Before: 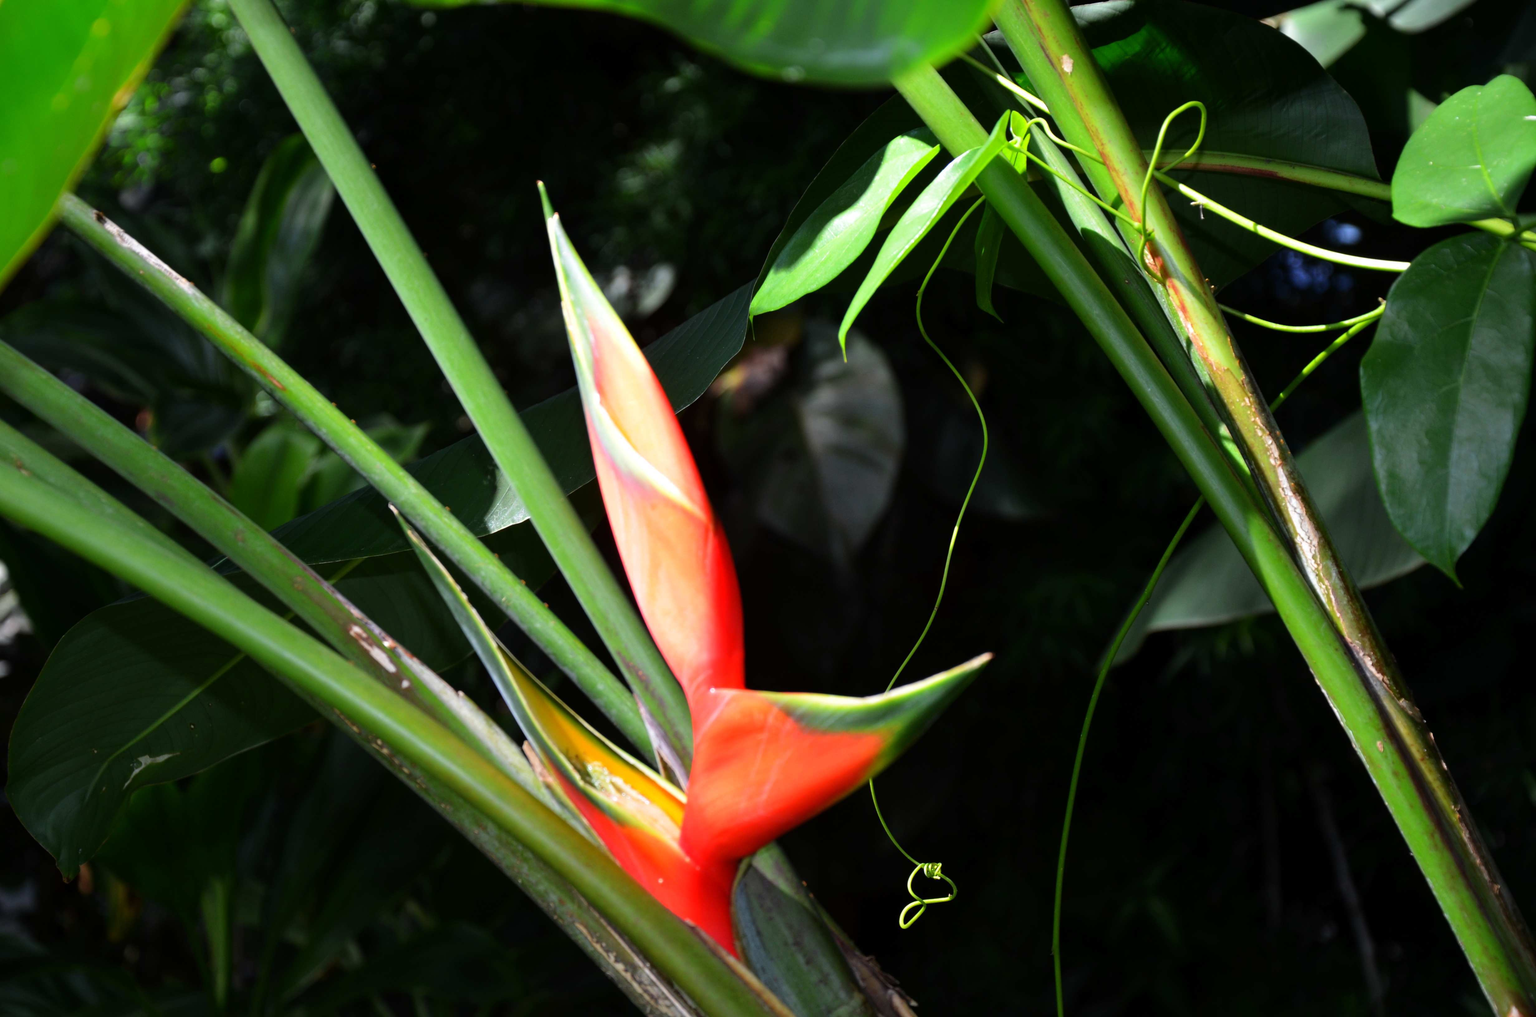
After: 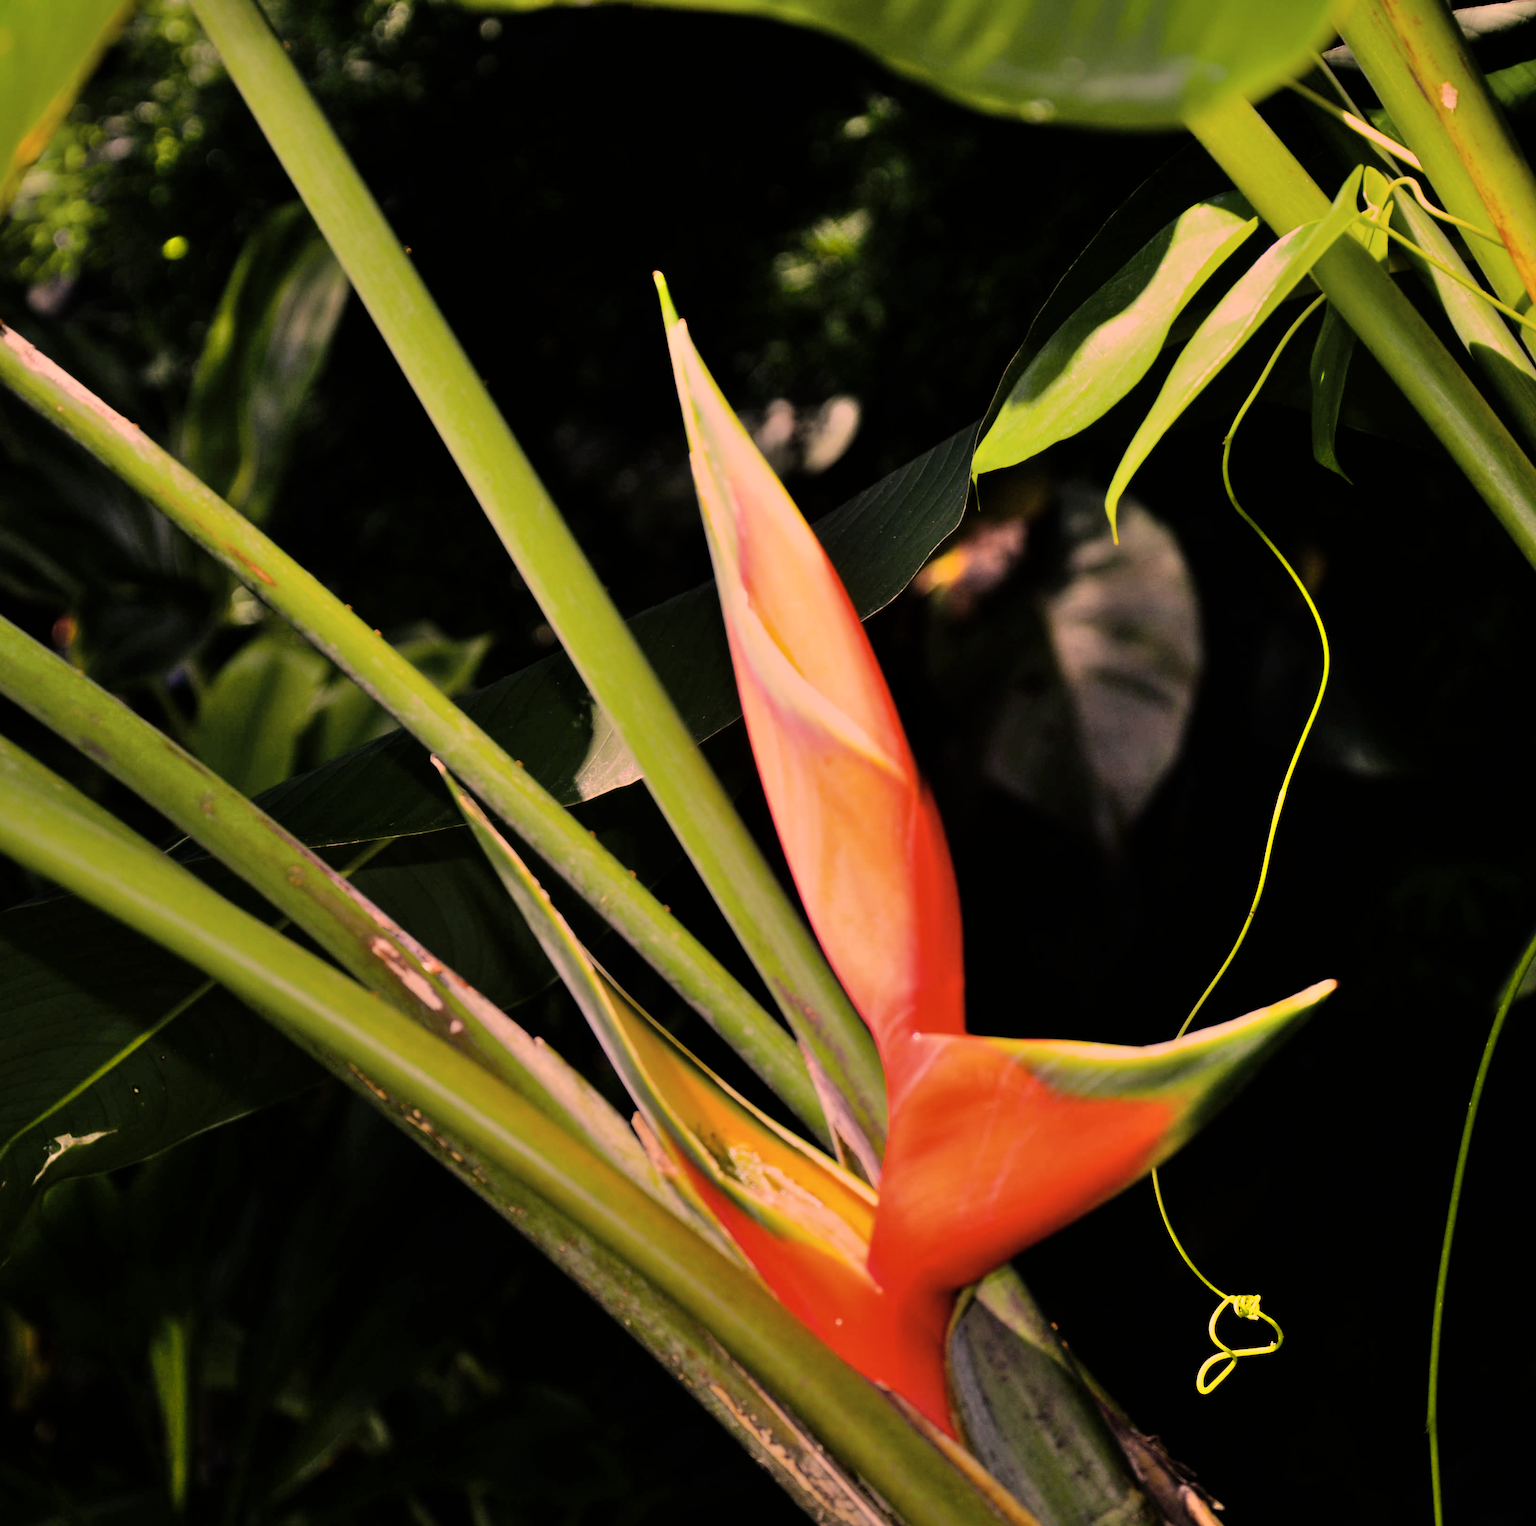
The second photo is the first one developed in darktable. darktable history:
crop and rotate: left 6.617%, right 26.717%
color correction: highlights a* 40, highlights b* 40, saturation 0.69
filmic rgb: black relative exposure -7.65 EV, white relative exposure 4.56 EV, hardness 3.61
color balance rgb: perceptual saturation grading › global saturation 30%, global vibrance 20%
shadows and highlights: soften with gaussian
